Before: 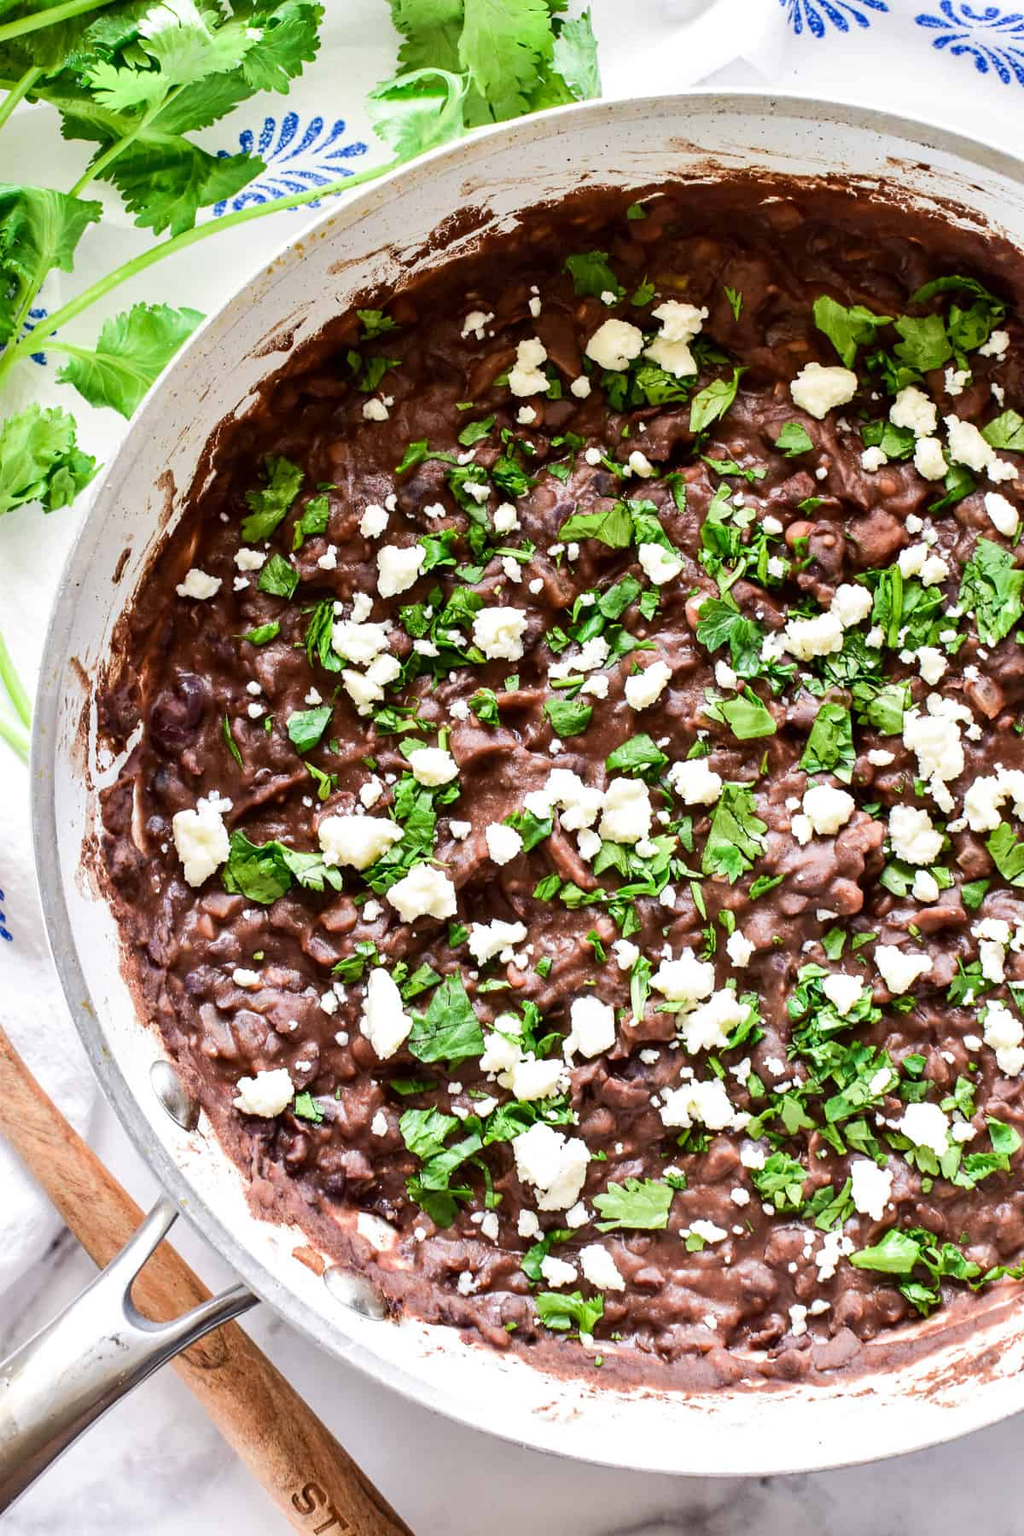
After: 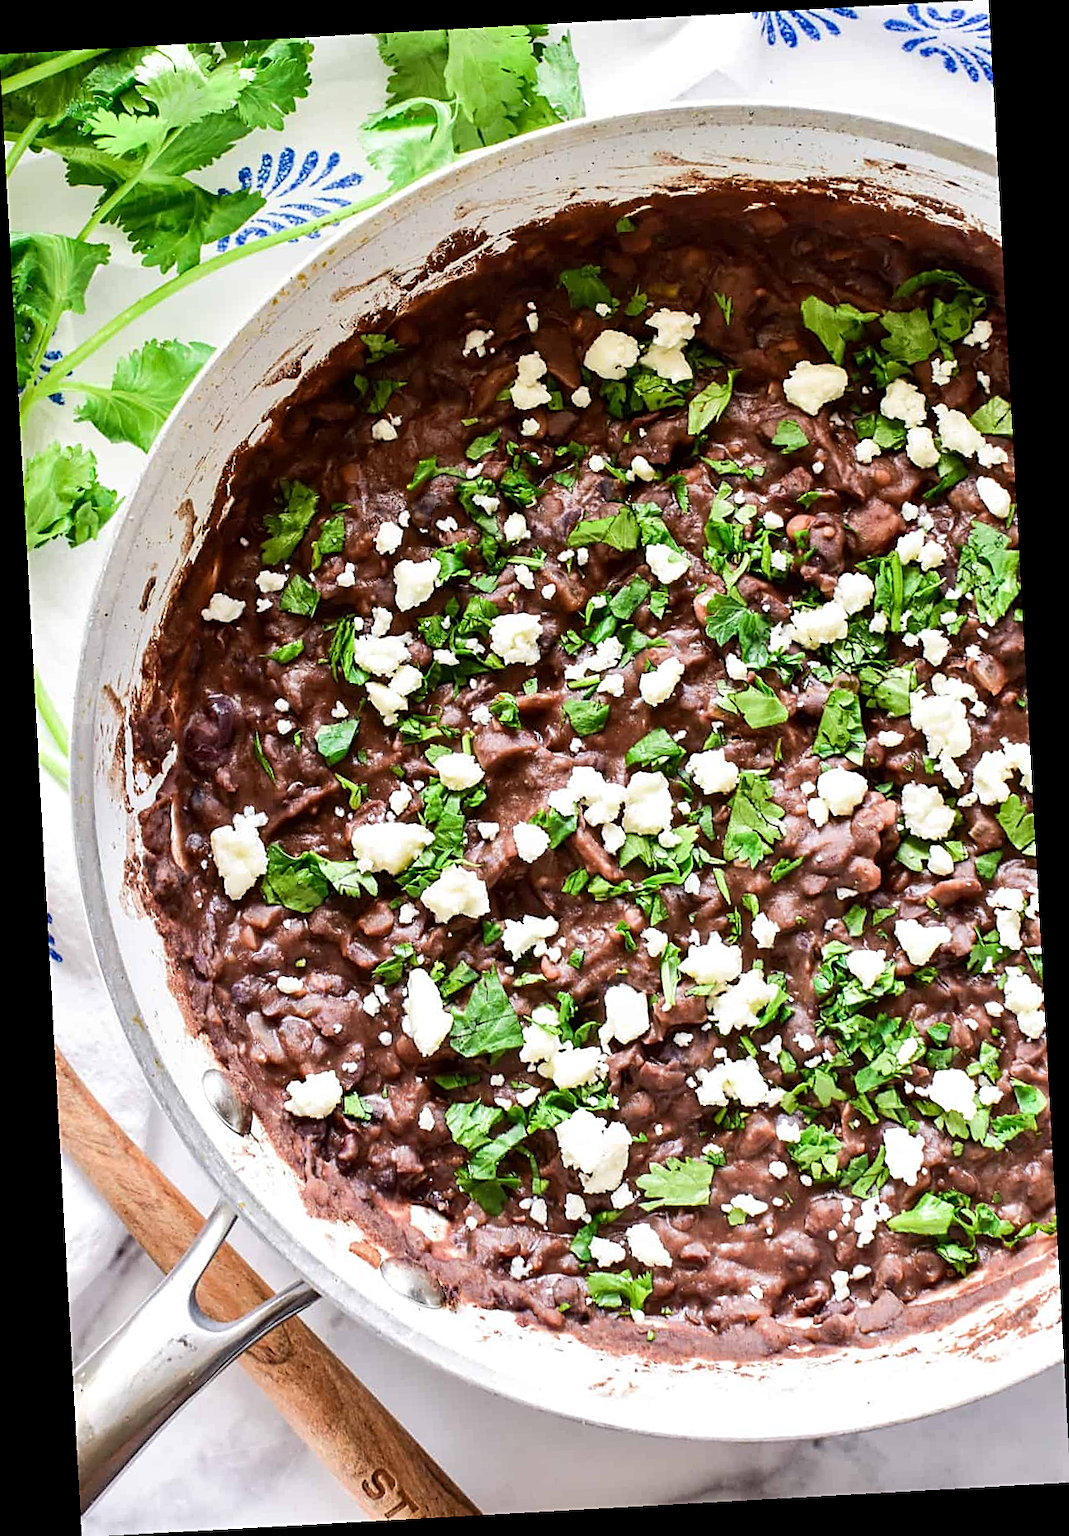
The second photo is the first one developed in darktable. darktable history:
rotate and perspective: rotation -3.18°, automatic cropping off
sharpen: on, module defaults
